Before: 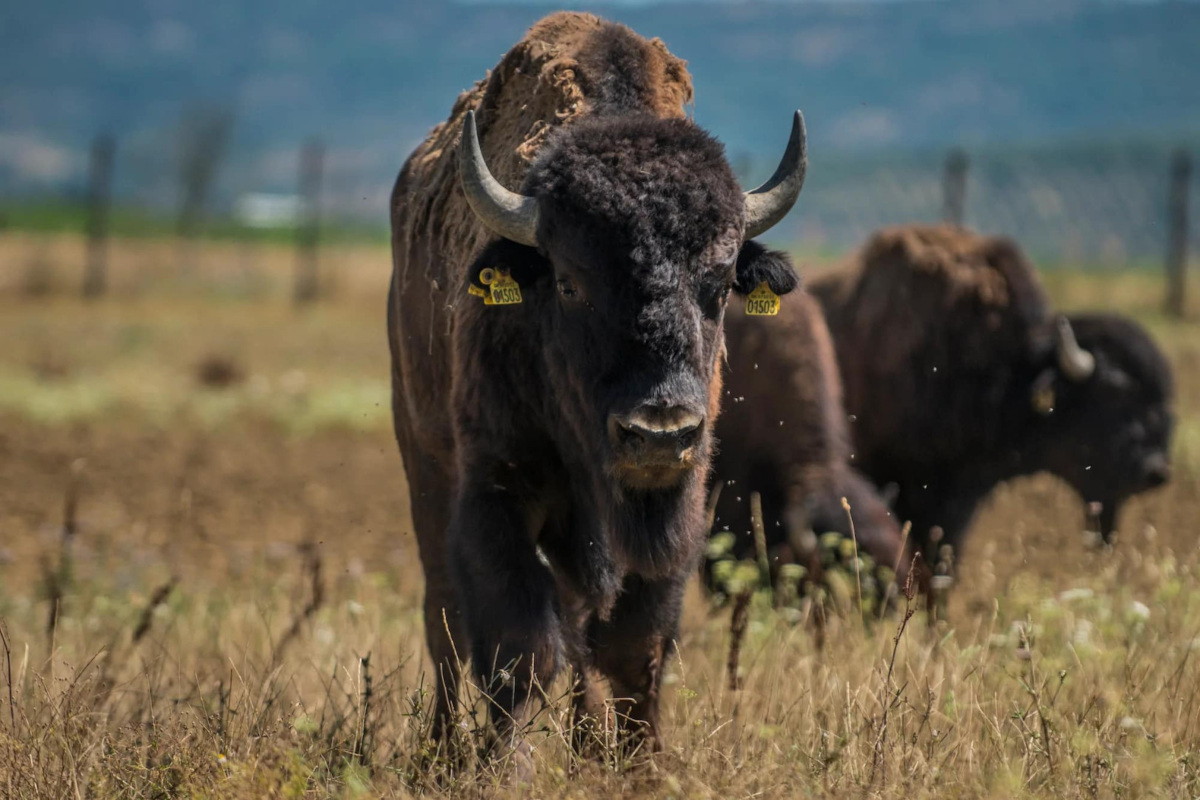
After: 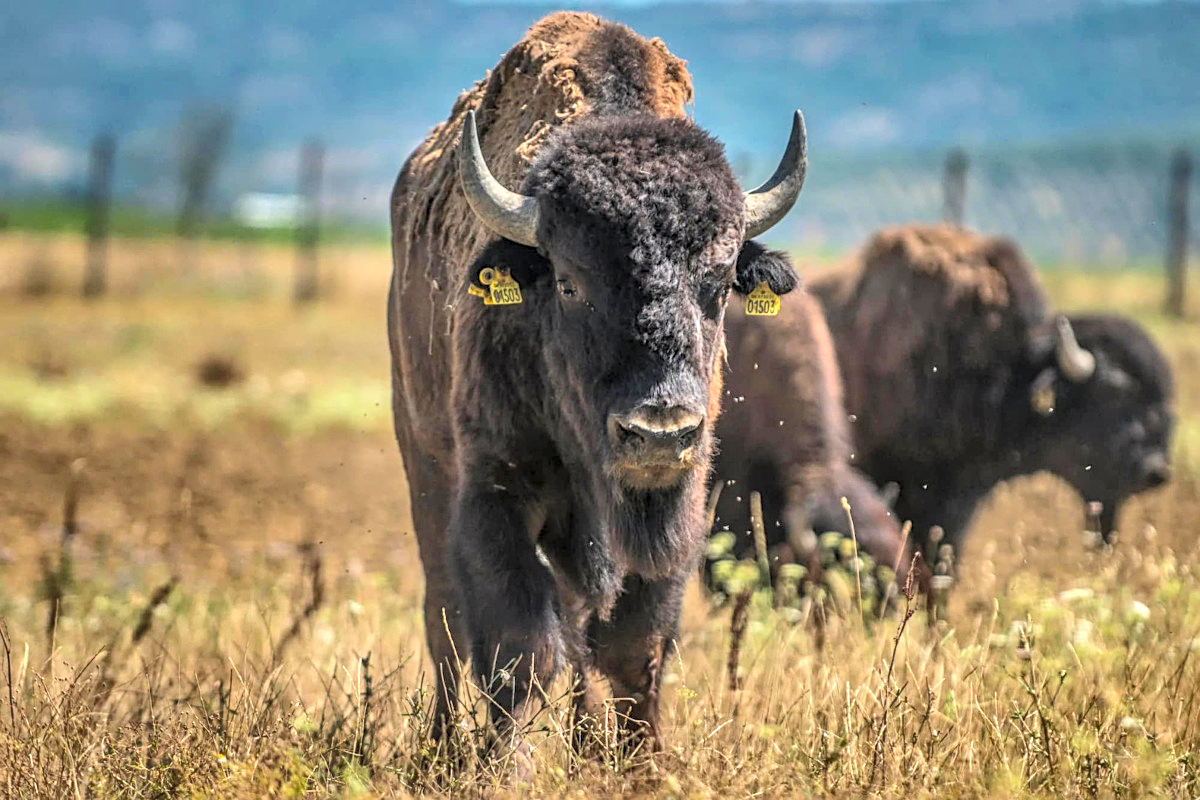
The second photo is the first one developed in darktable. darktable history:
exposure: exposure 0.669 EV, compensate highlight preservation false
contrast brightness saturation: contrast 0.104, brightness 0.311, saturation 0.15
sharpen: on, module defaults
local contrast: detail 130%
shadows and highlights: radius 103.3, shadows 50.39, highlights -64.78, soften with gaussian
